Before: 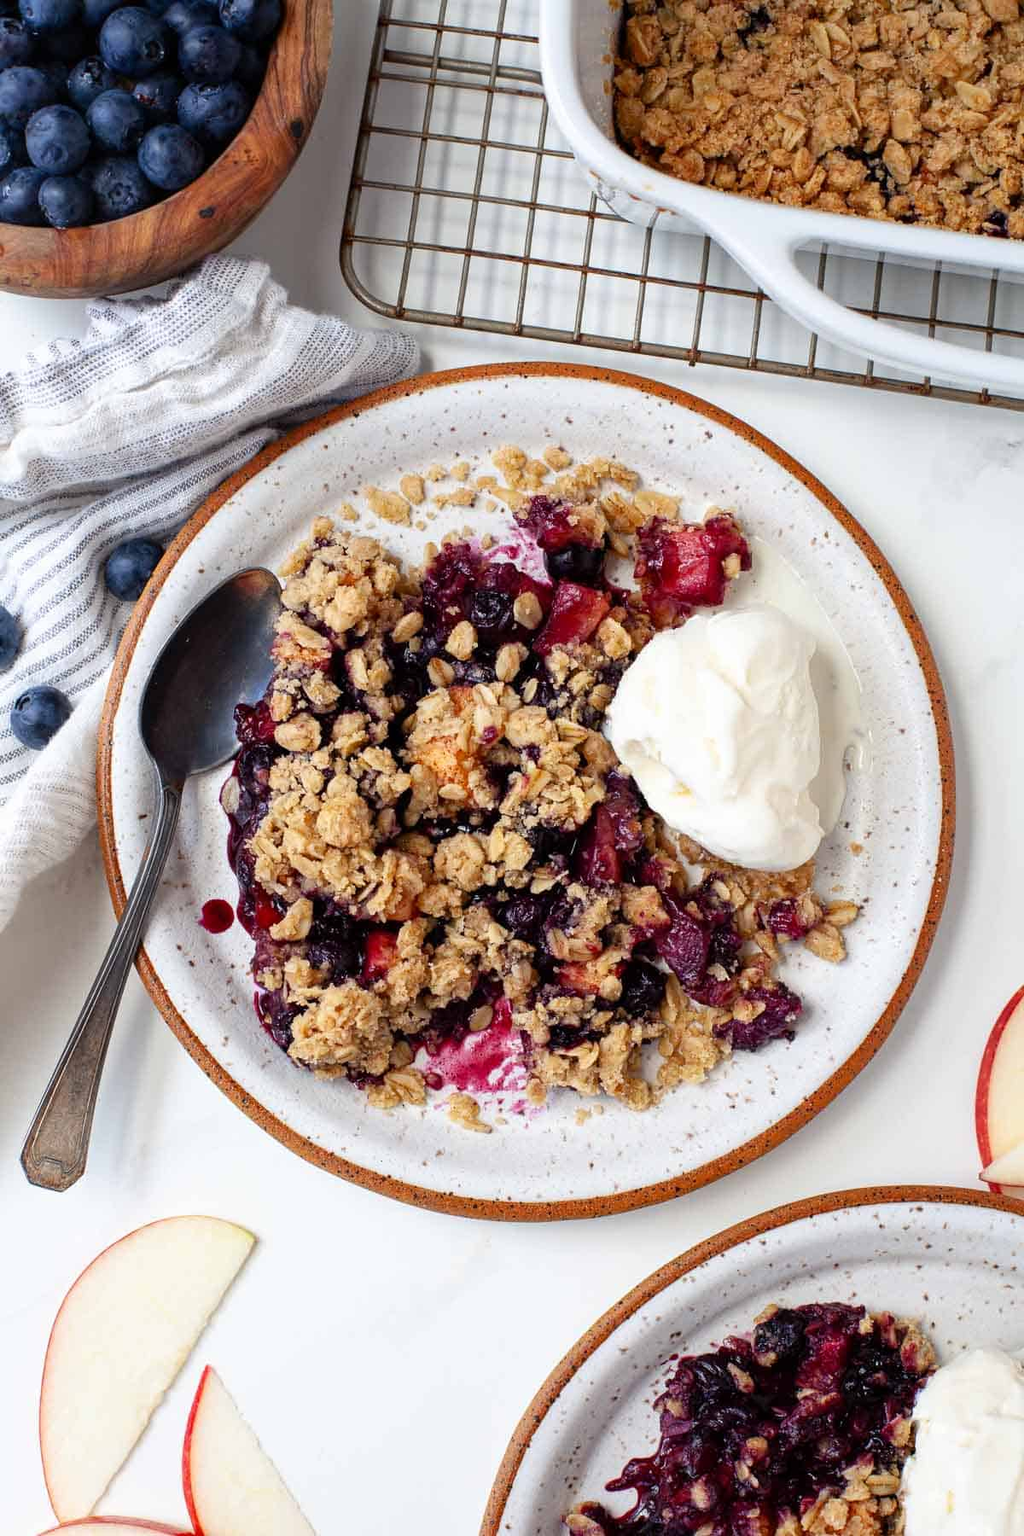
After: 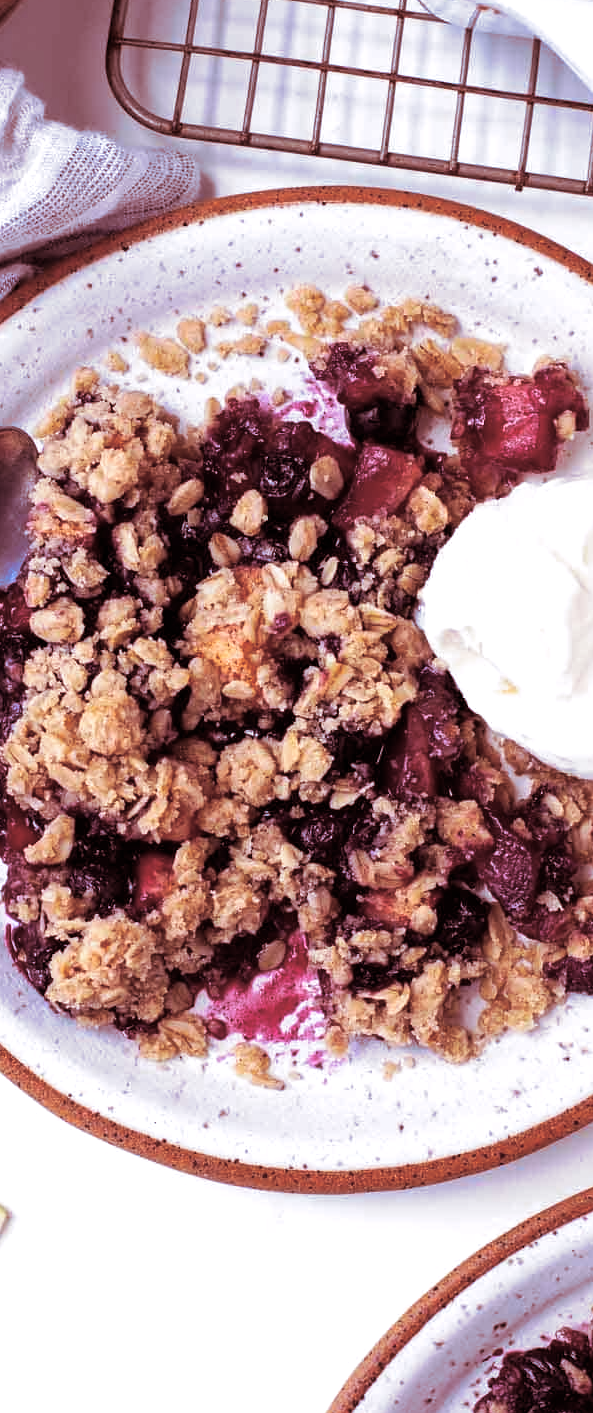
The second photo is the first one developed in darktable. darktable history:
base curve: preserve colors none
white balance: red 1.042, blue 1.17
crop and rotate: angle 0.02°, left 24.353%, top 13.219%, right 26.156%, bottom 8.224%
split-toning: compress 20%
